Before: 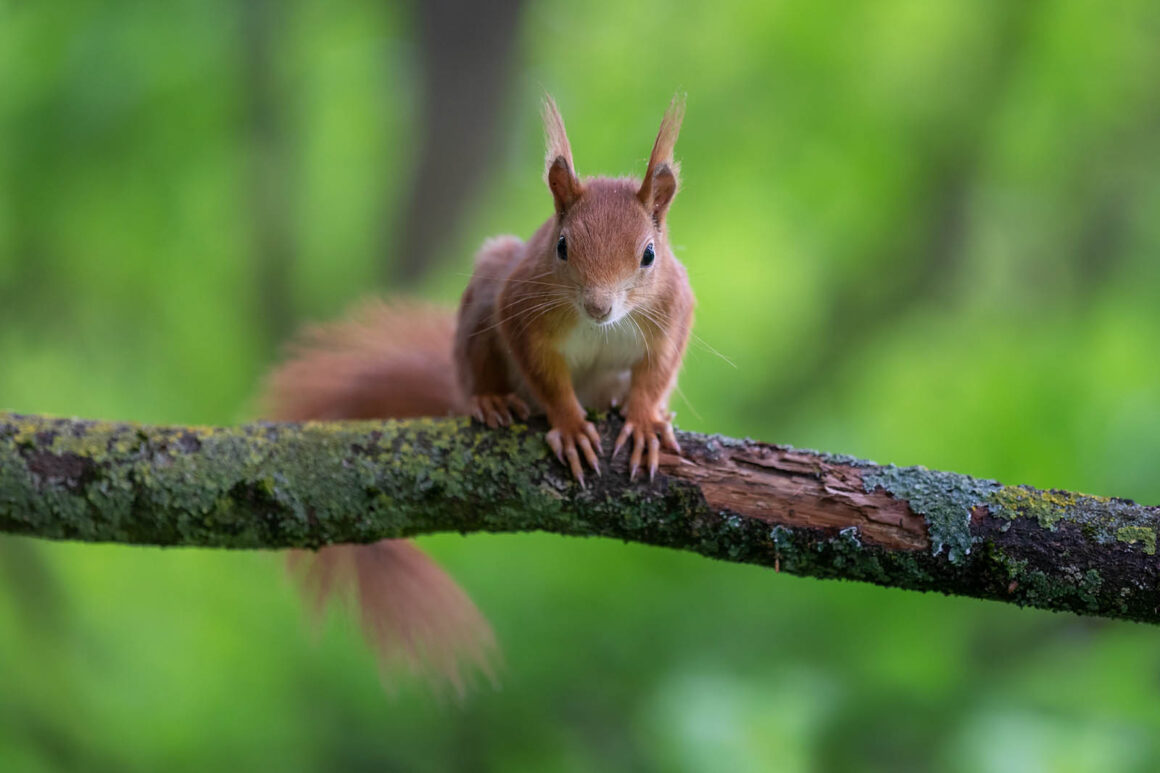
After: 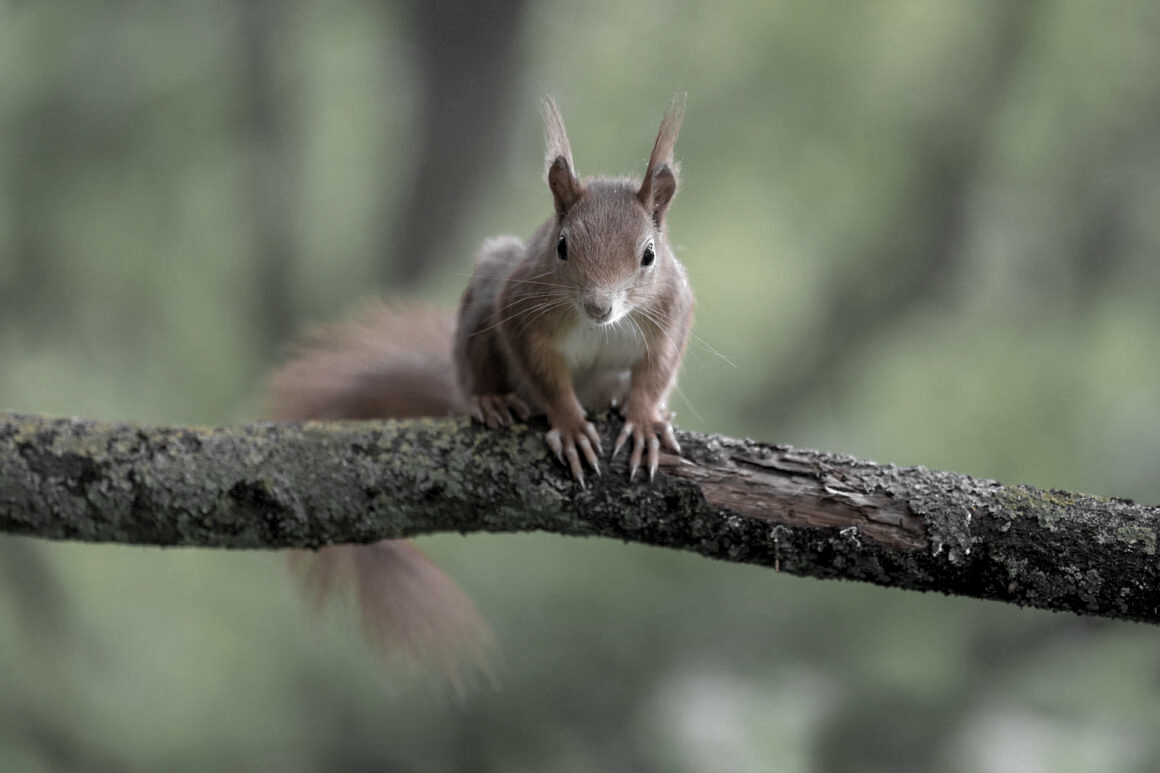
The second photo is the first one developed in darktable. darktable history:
color zones: curves: ch0 [(0, 0.613) (0.01, 0.613) (0.245, 0.448) (0.498, 0.529) (0.642, 0.665) (0.879, 0.777) (0.99, 0.613)]; ch1 [(0, 0.035) (0.121, 0.189) (0.259, 0.197) (0.415, 0.061) (0.589, 0.022) (0.732, 0.022) (0.857, 0.026) (0.991, 0.053)]
shadows and highlights: shadows 25, highlights -48, soften with gaussian
levels: levels [0.026, 0.507, 0.987]
